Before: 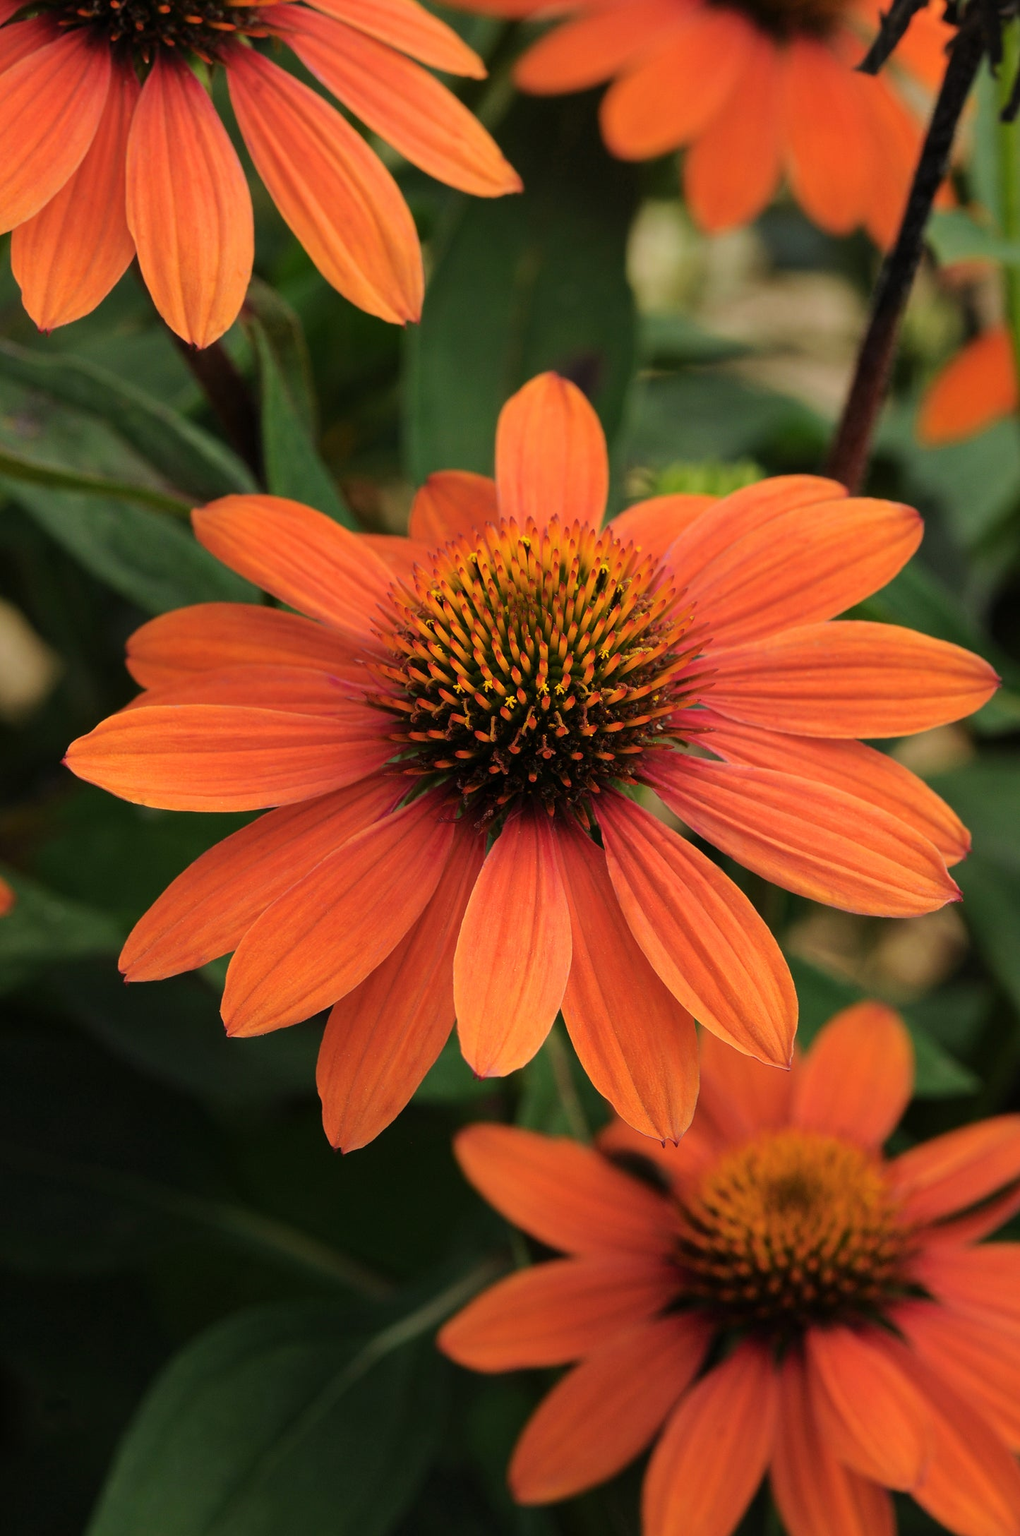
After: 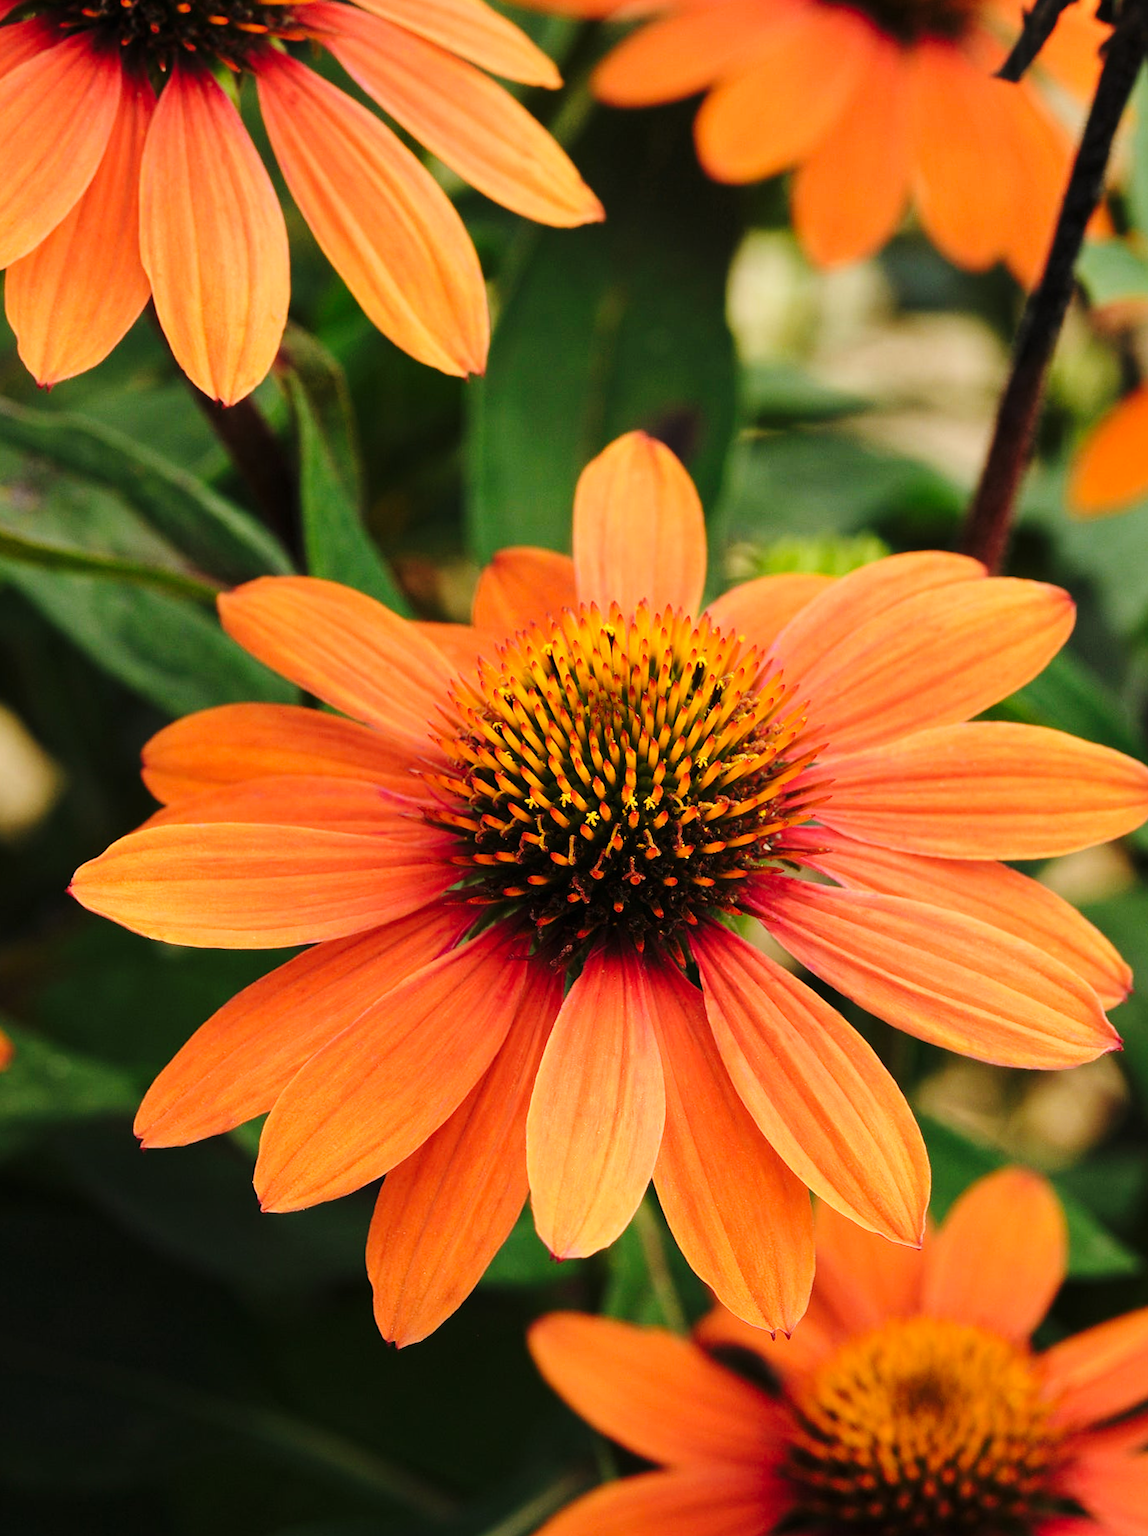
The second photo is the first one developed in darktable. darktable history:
base curve: curves: ch0 [(0, 0) (0.028, 0.03) (0.121, 0.232) (0.46, 0.748) (0.859, 0.968) (1, 1)], preserve colors none
crop and rotate: angle 0.2°, left 0.275%, right 3.127%, bottom 14.18%
